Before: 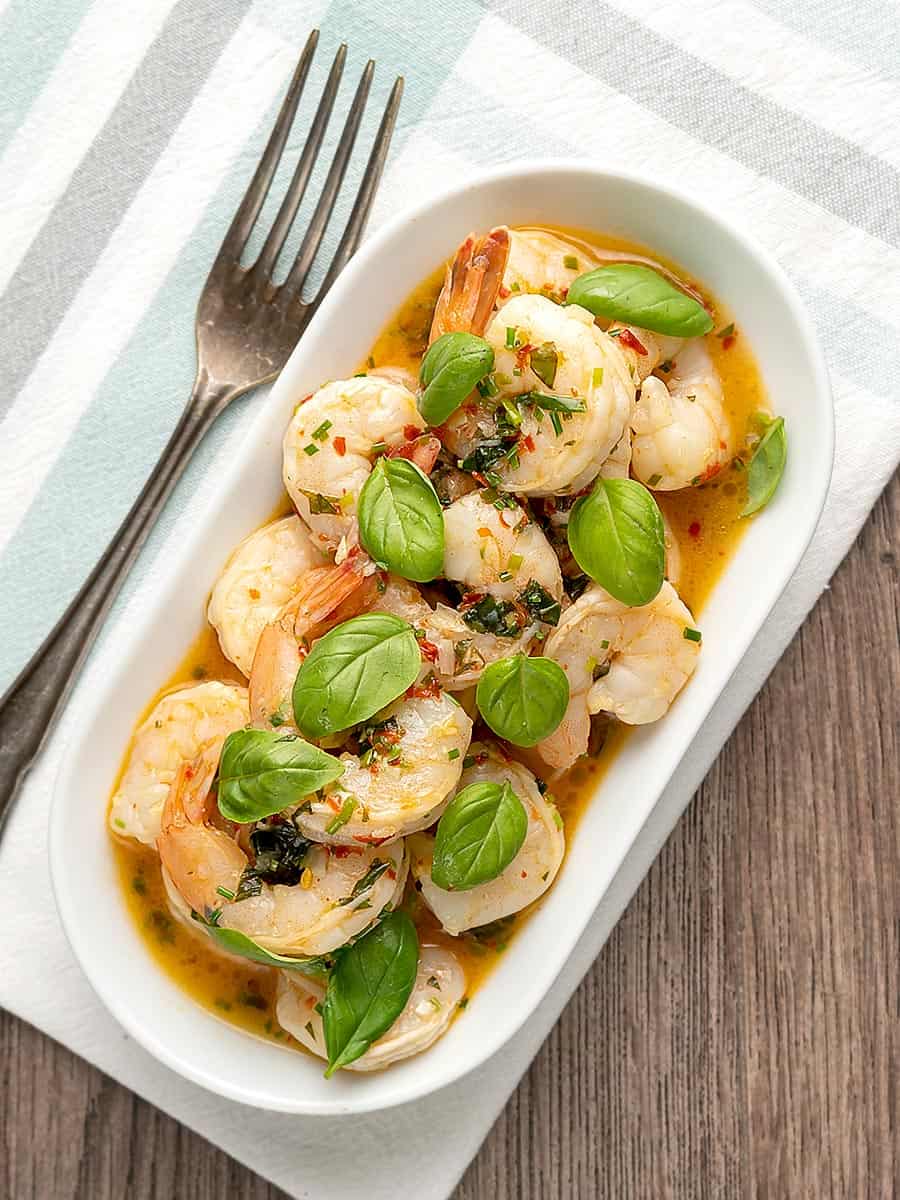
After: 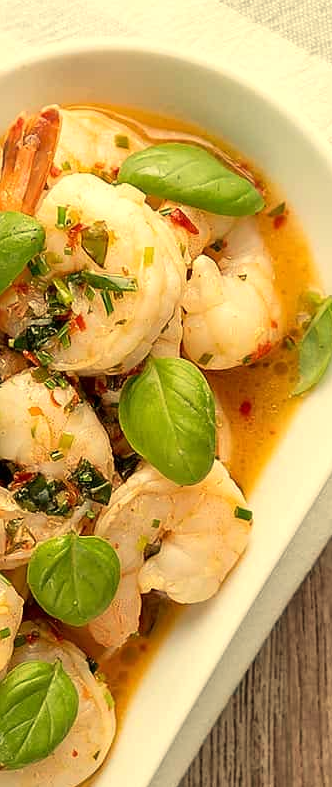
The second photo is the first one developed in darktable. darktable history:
white balance: red 1.08, blue 0.791
crop and rotate: left 49.936%, top 10.094%, right 13.136%, bottom 24.256%
local contrast: mode bilateral grid, contrast 15, coarseness 36, detail 105%, midtone range 0.2
